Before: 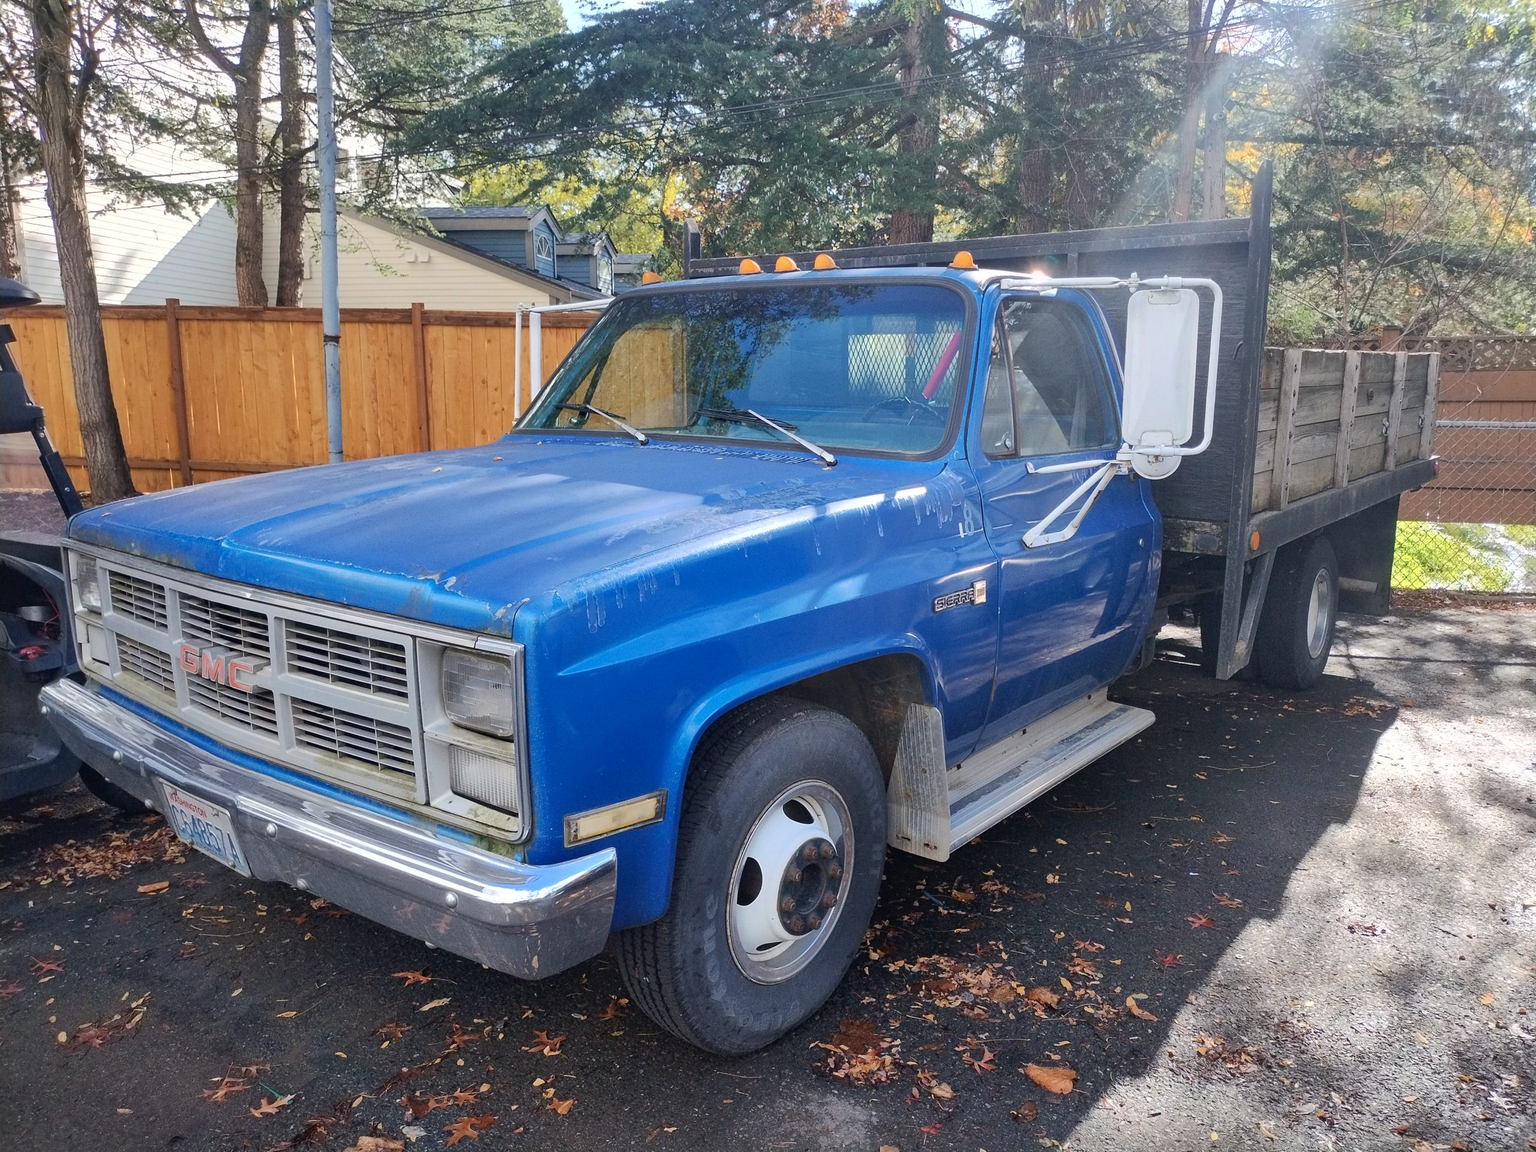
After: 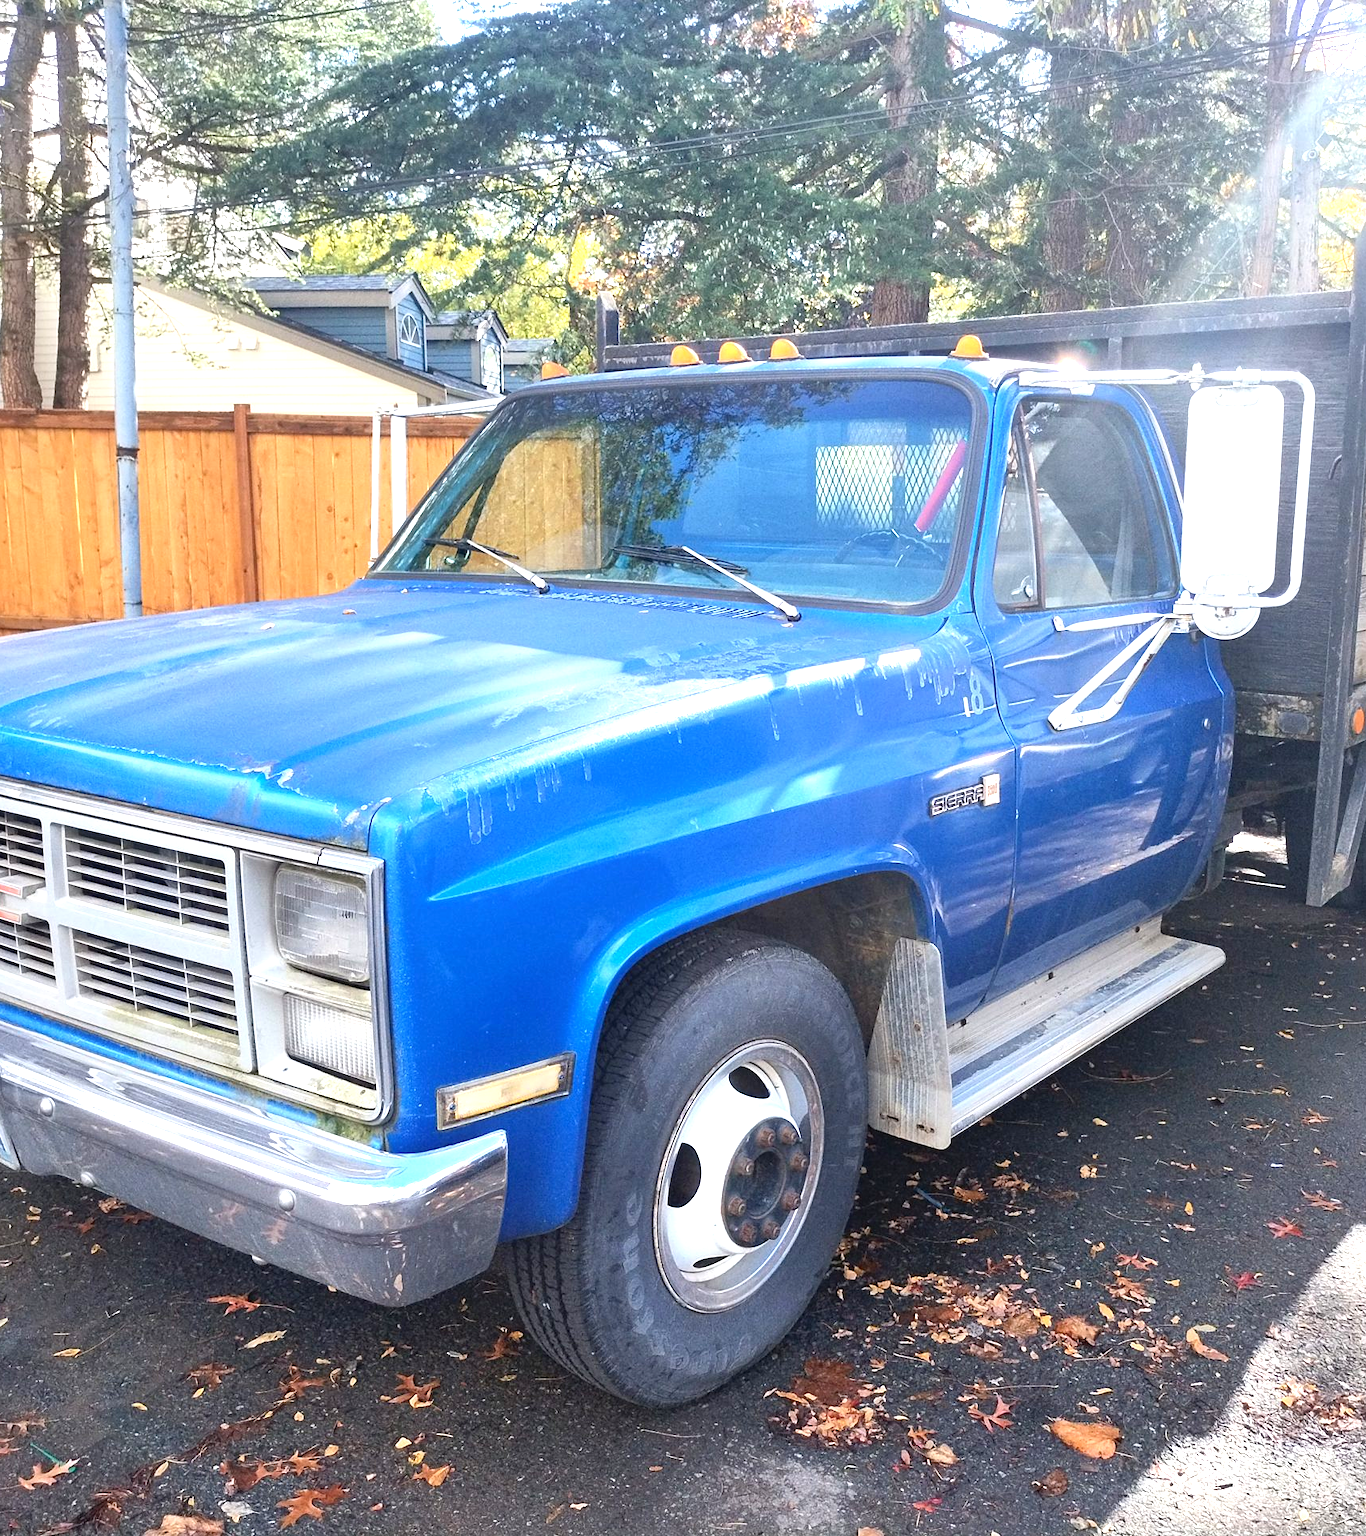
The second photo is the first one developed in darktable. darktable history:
contrast equalizer: octaves 7, y [[0.5, 0.5, 0.472, 0.5, 0.5, 0.5], [0.5 ×6], [0.5 ×6], [0 ×6], [0 ×6]]
exposure: exposure 1.15 EV, compensate highlight preservation false
crop: left 15.405%, right 17.856%
